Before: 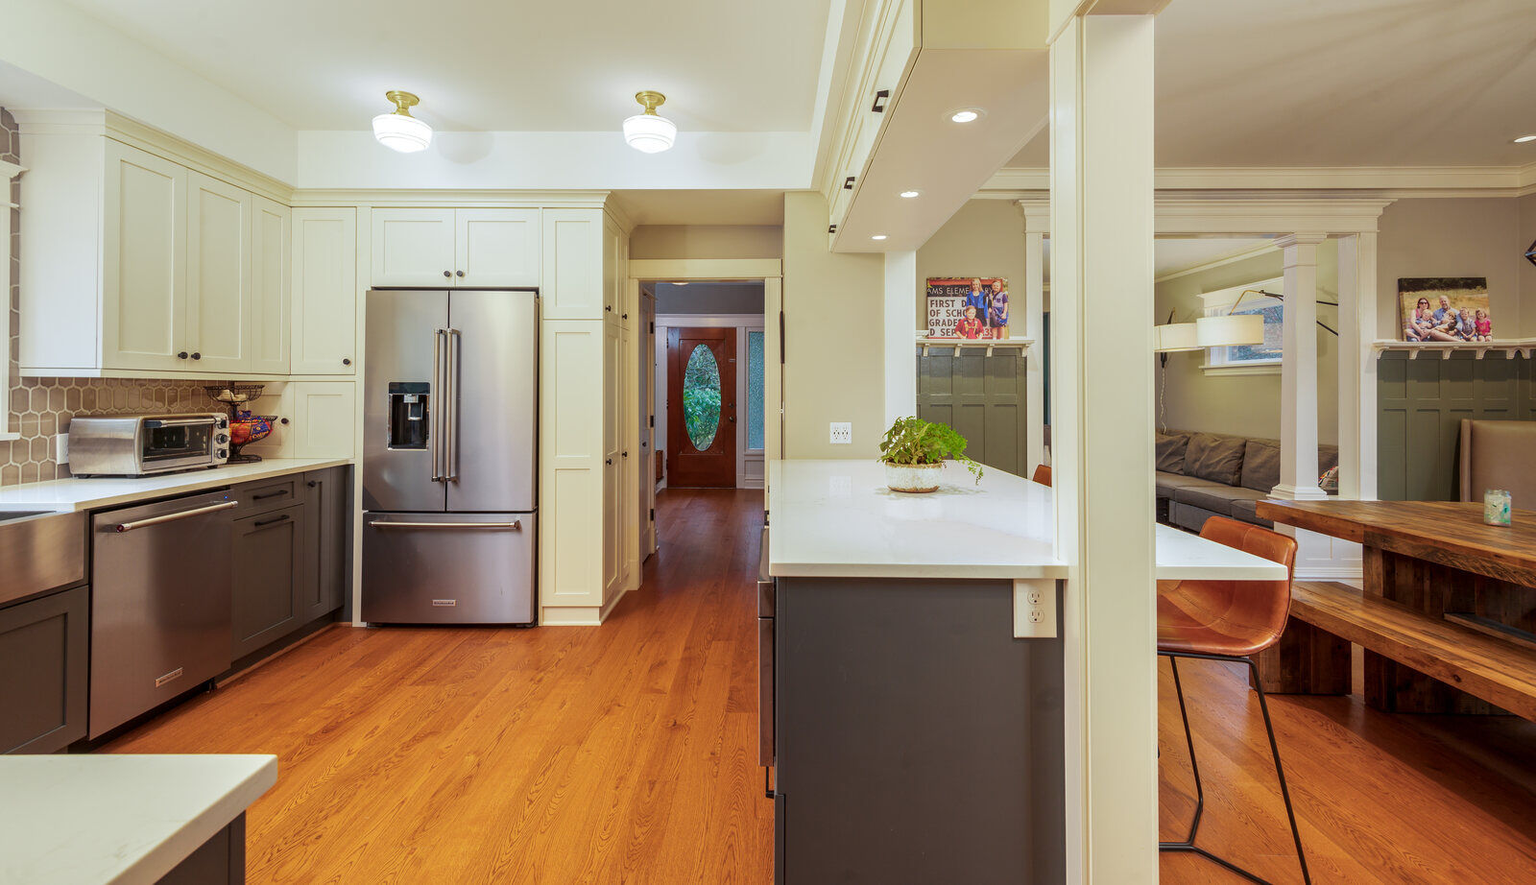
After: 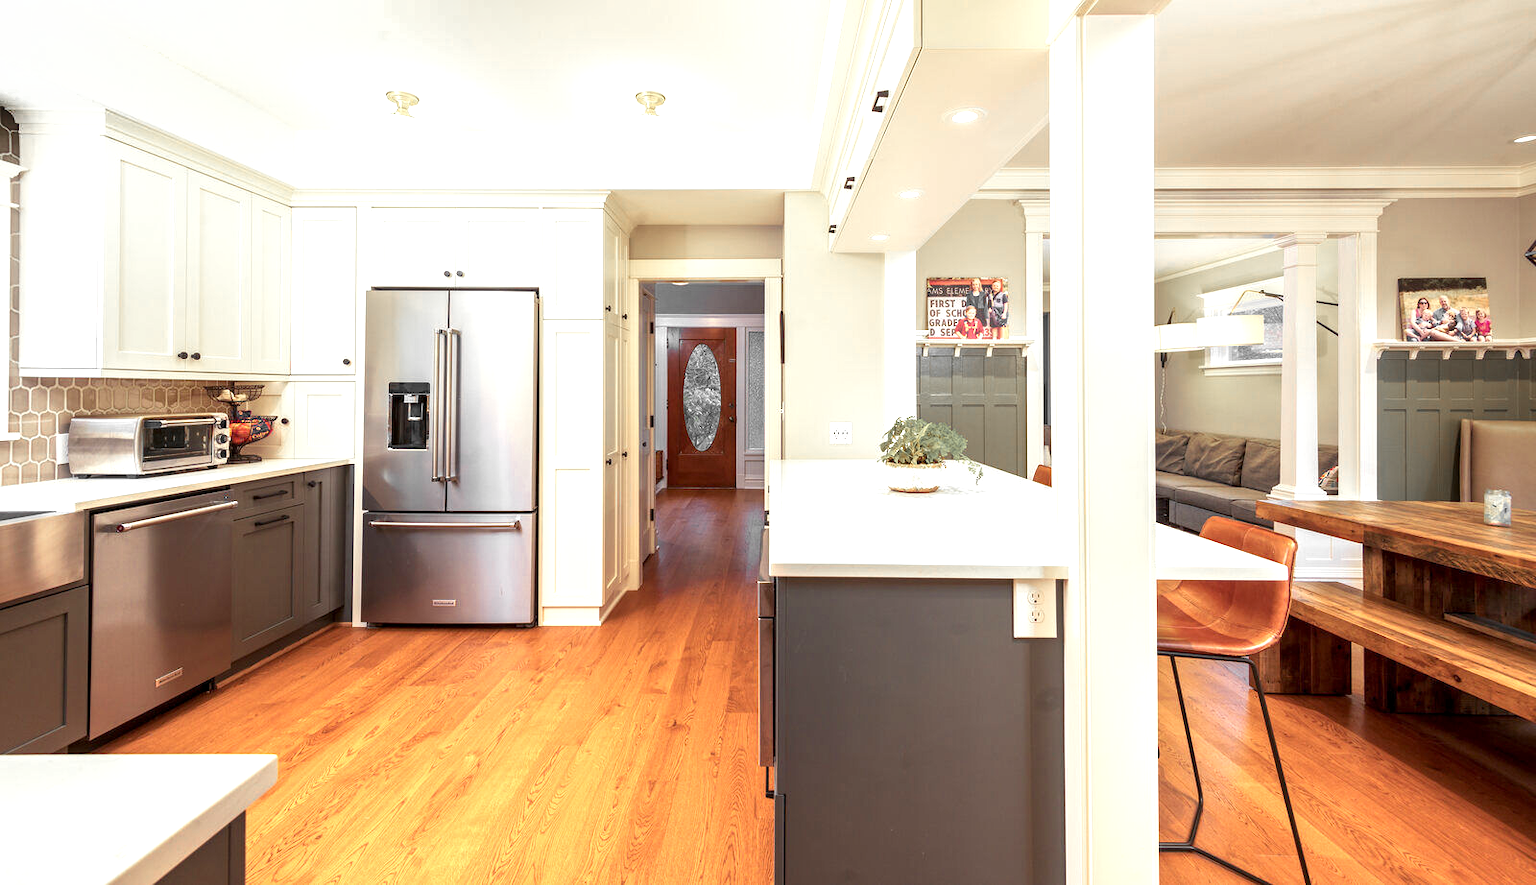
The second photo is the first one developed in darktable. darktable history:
color zones: curves: ch0 [(0, 0.447) (0.184, 0.543) (0.323, 0.476) (0.429, 0.445) (0.571, 0.443) (0.714, 0.451) (0.857, 0.452) (1, 0.447)]; ch1 [(0, 0.464) (0.176, 0.46) (0.287, 0.177) (0.429, 0.002) (0.571, 0) (0.714, 0) (0.857, 0) (1, 0.464)]
exposure: black level correction 0.001, exposure 0.958 EV, compensate highlight preservation false
shadows and highlights: radius 330.98, shadows 54.28, highlights -98.29, compress 94.2%, soften with gaussian
